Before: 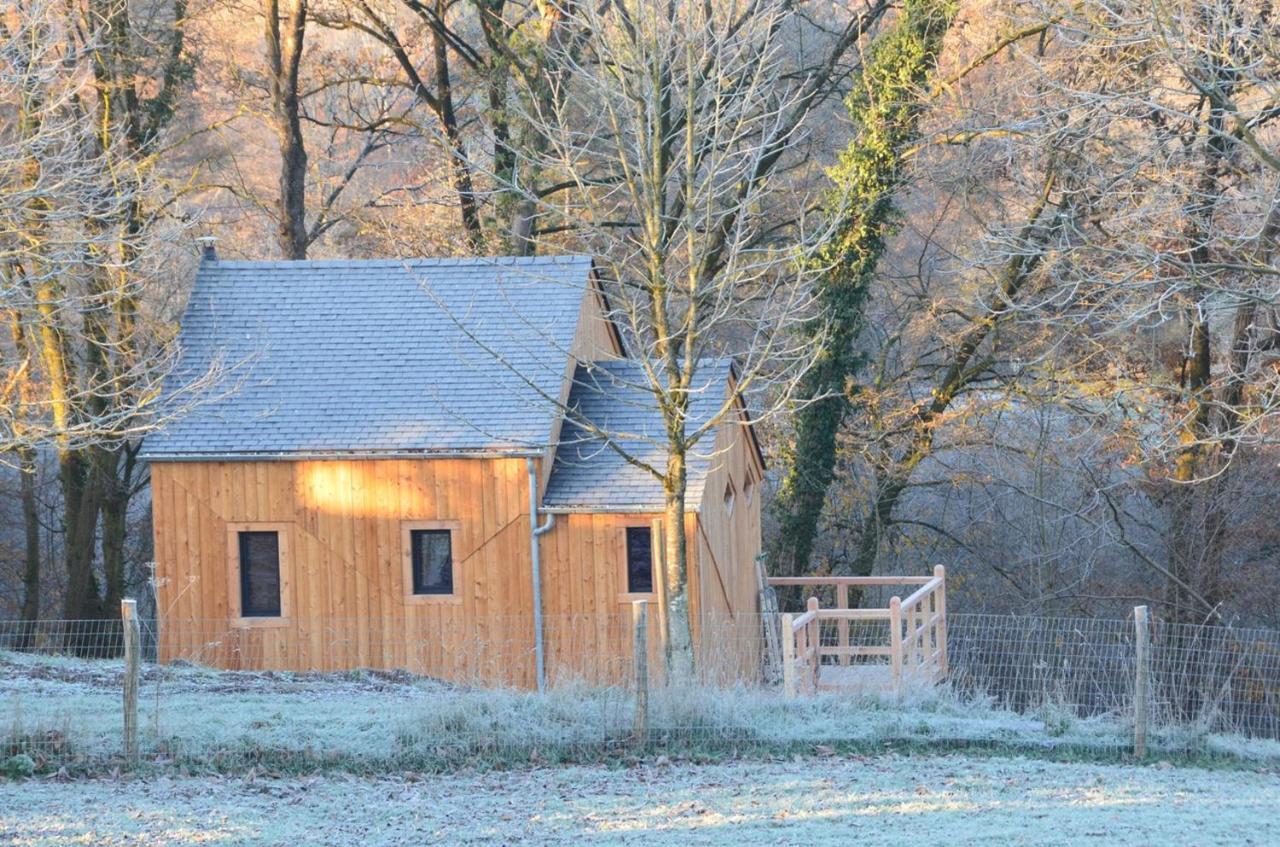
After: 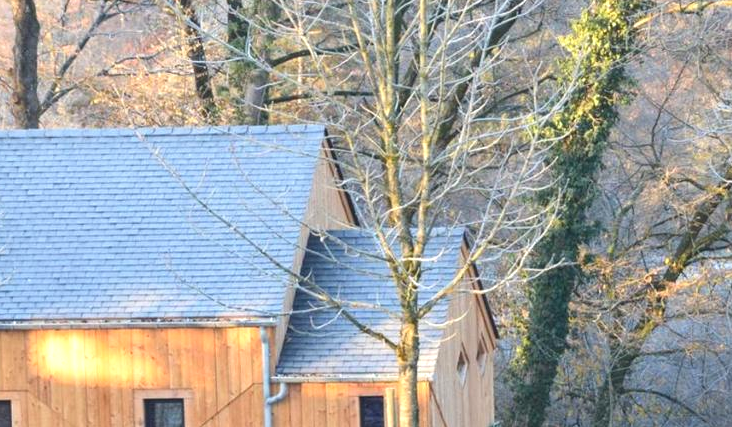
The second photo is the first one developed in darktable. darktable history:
crop: left 20.932%, top 15.471%, right 21.848%, bottom 34.081%
exposure: black level correction 0, exposure 0.4 EV, compensate exposure bias true, compensate highlight preservation false
